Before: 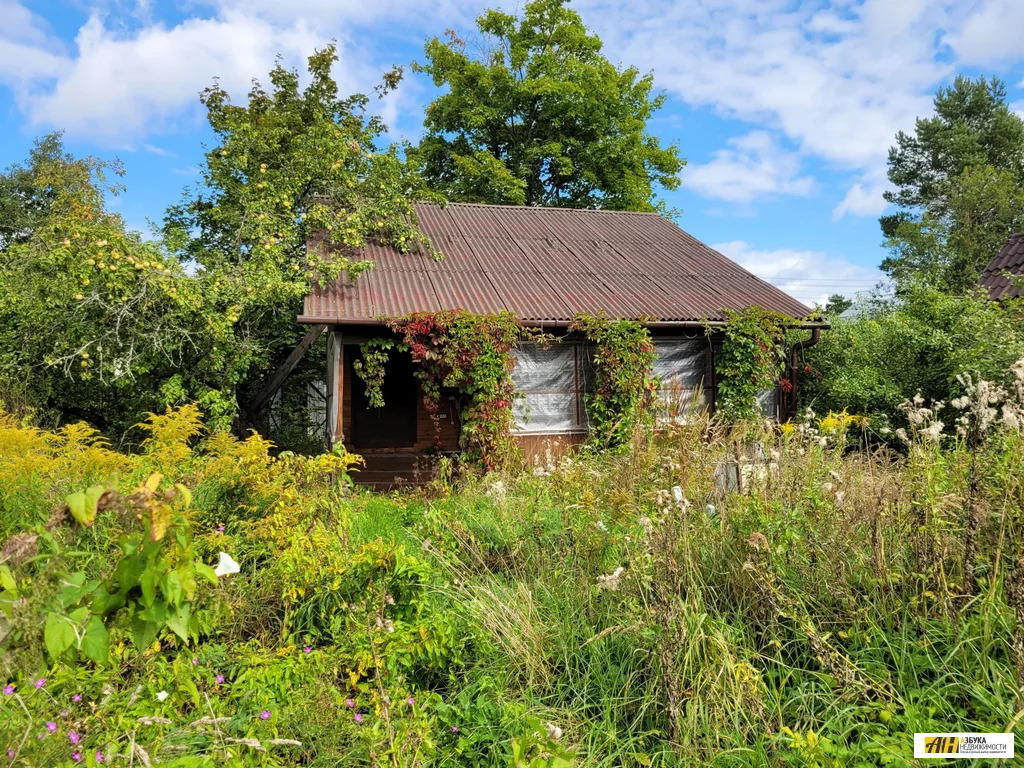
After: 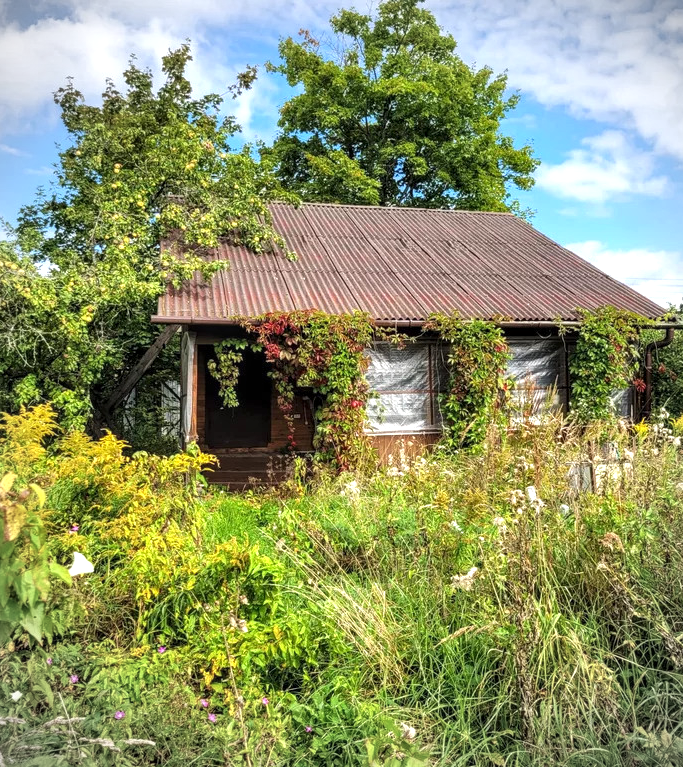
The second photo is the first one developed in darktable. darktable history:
crop and rotate: left 14.344%, right 18.945%
exposure: black level correction -0.002, exposure 0.528 EV, compensate exposure bias true, compensate highlight preservation false
local contrast: detail 130%
vignetting: saturation -0.648
